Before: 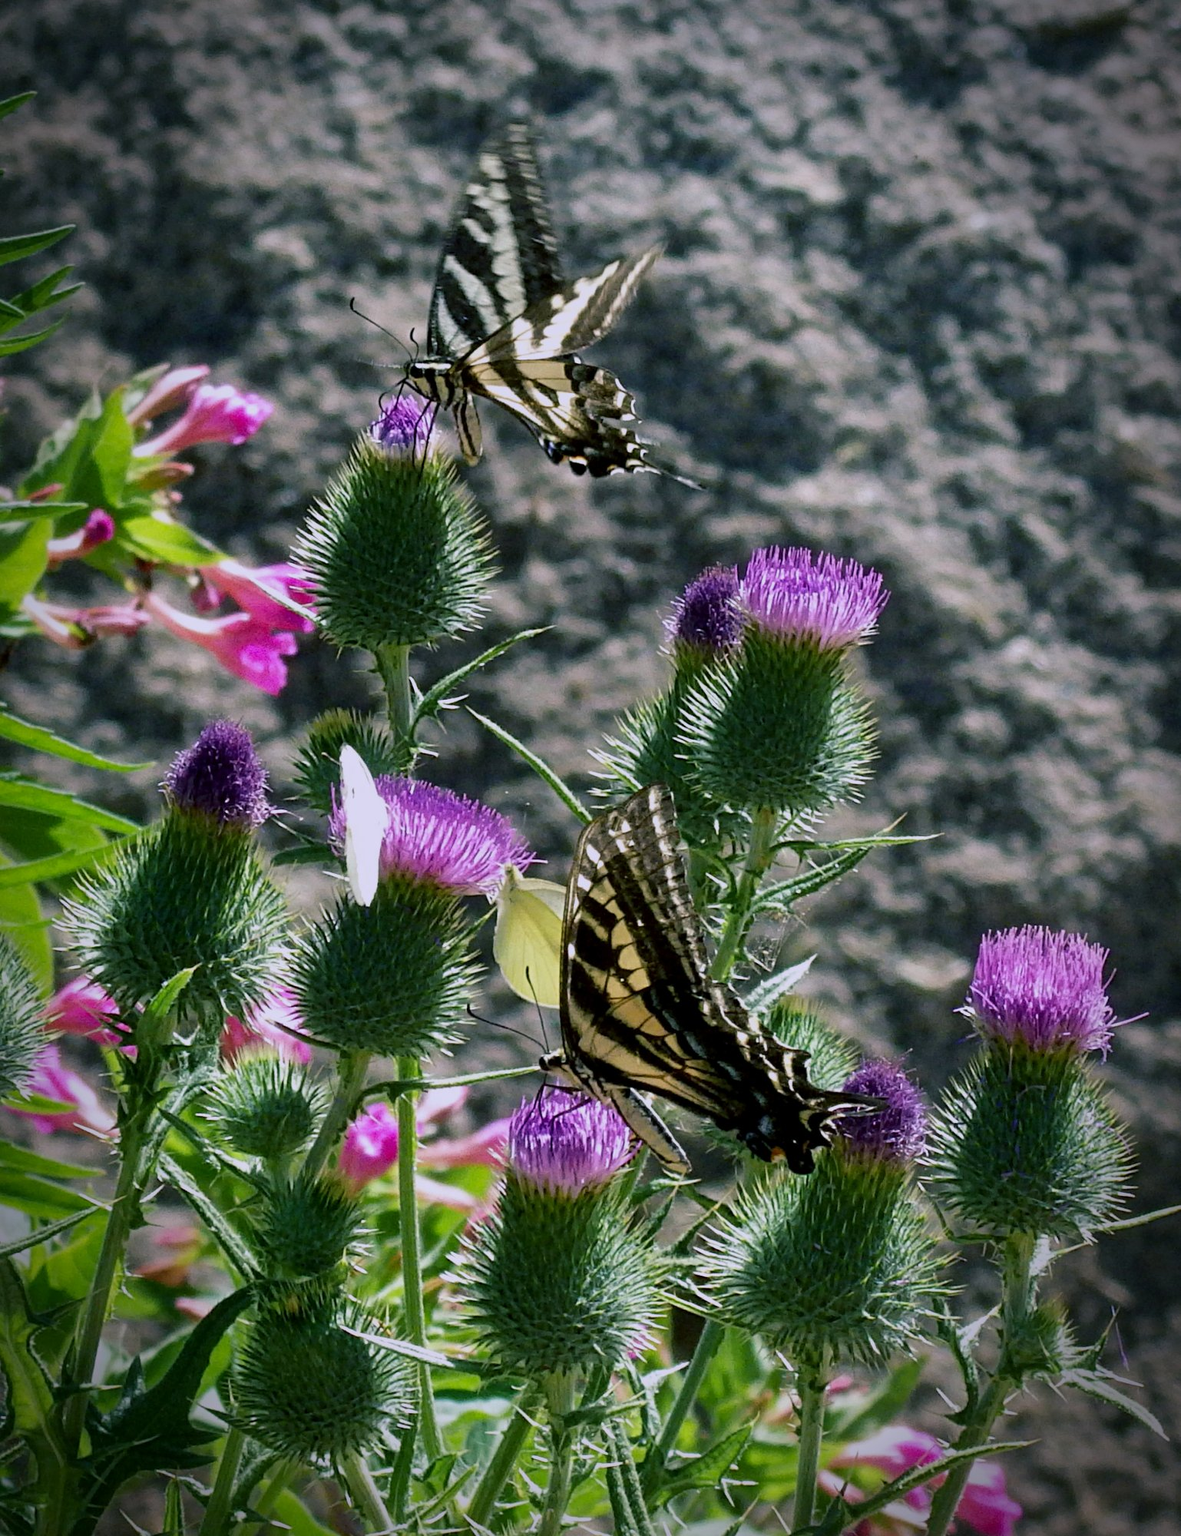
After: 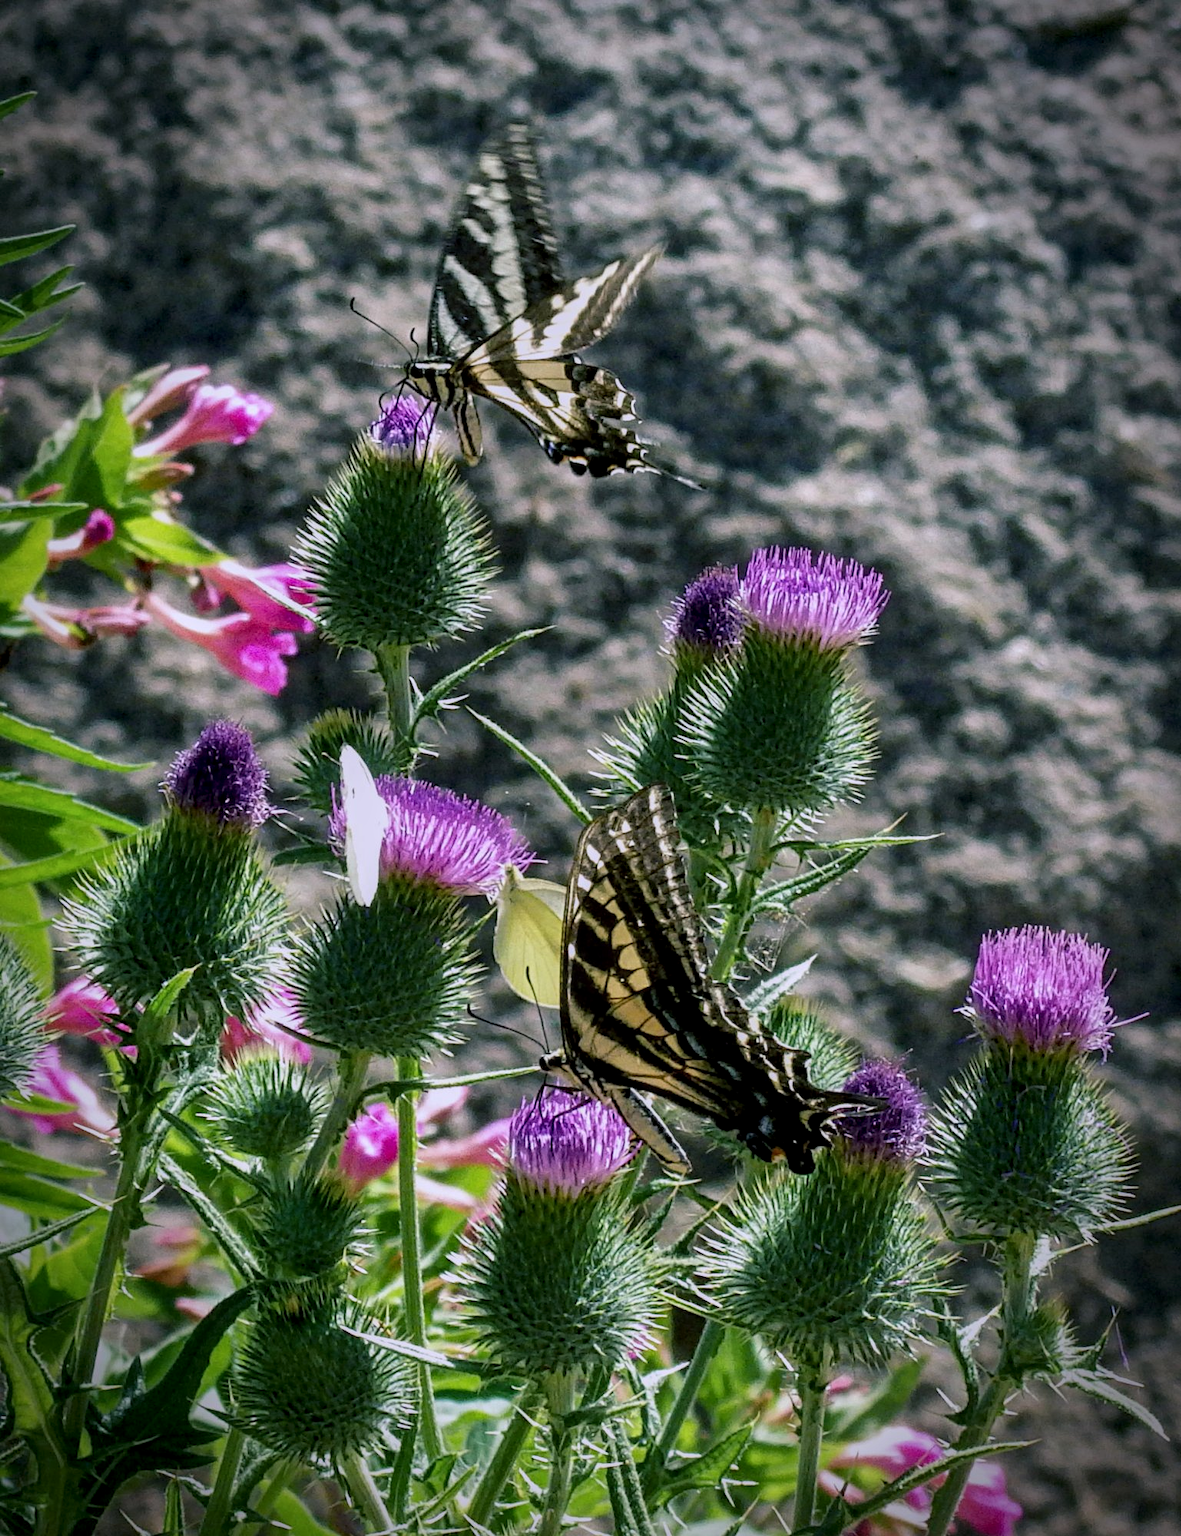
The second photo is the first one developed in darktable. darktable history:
local contrast: highlights 57%, shadows 53%, detail 130%, midtone range 0.458
